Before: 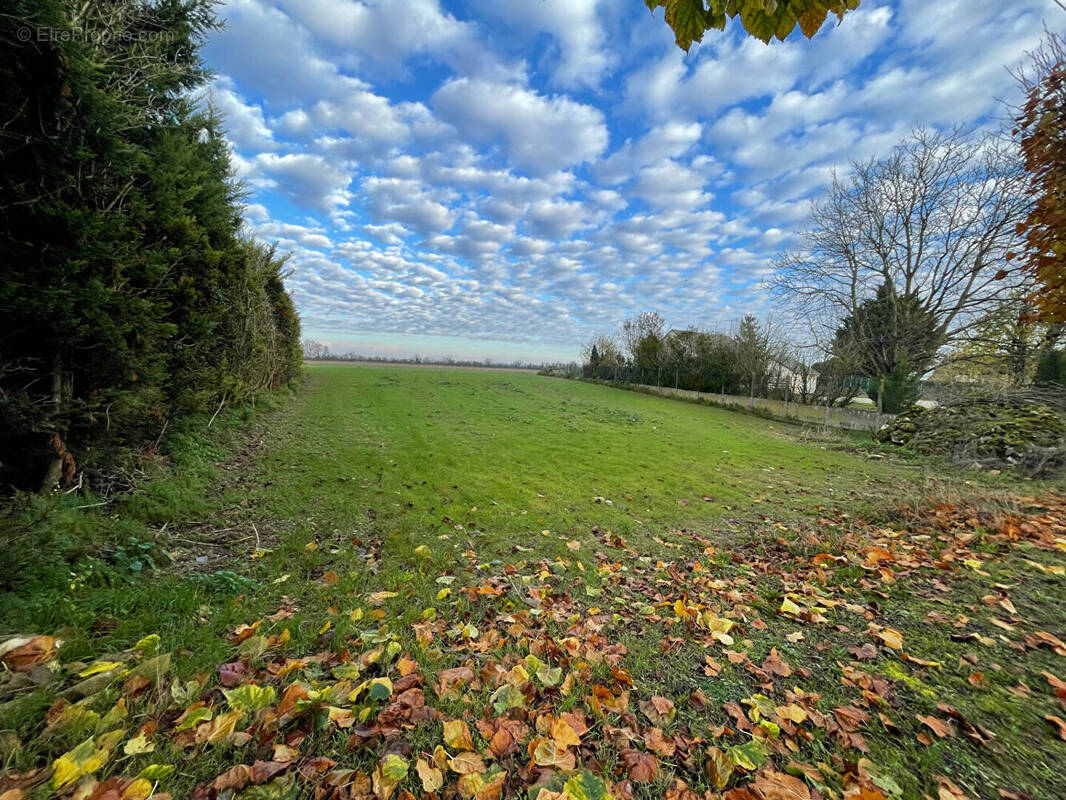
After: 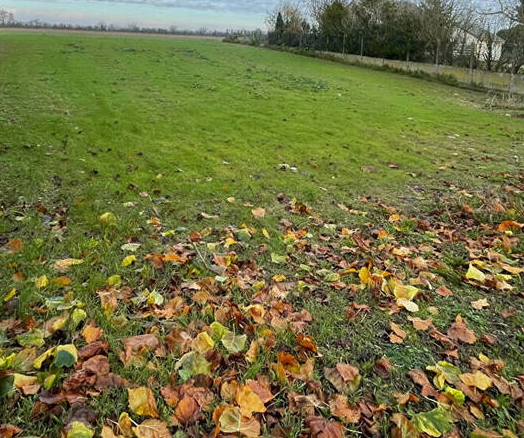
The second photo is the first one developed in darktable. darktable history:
crop: left 29.593%, top 41.664%, right 21.161%, bottom 3.492%
levels: levels [0, 0.498, 0.996]
